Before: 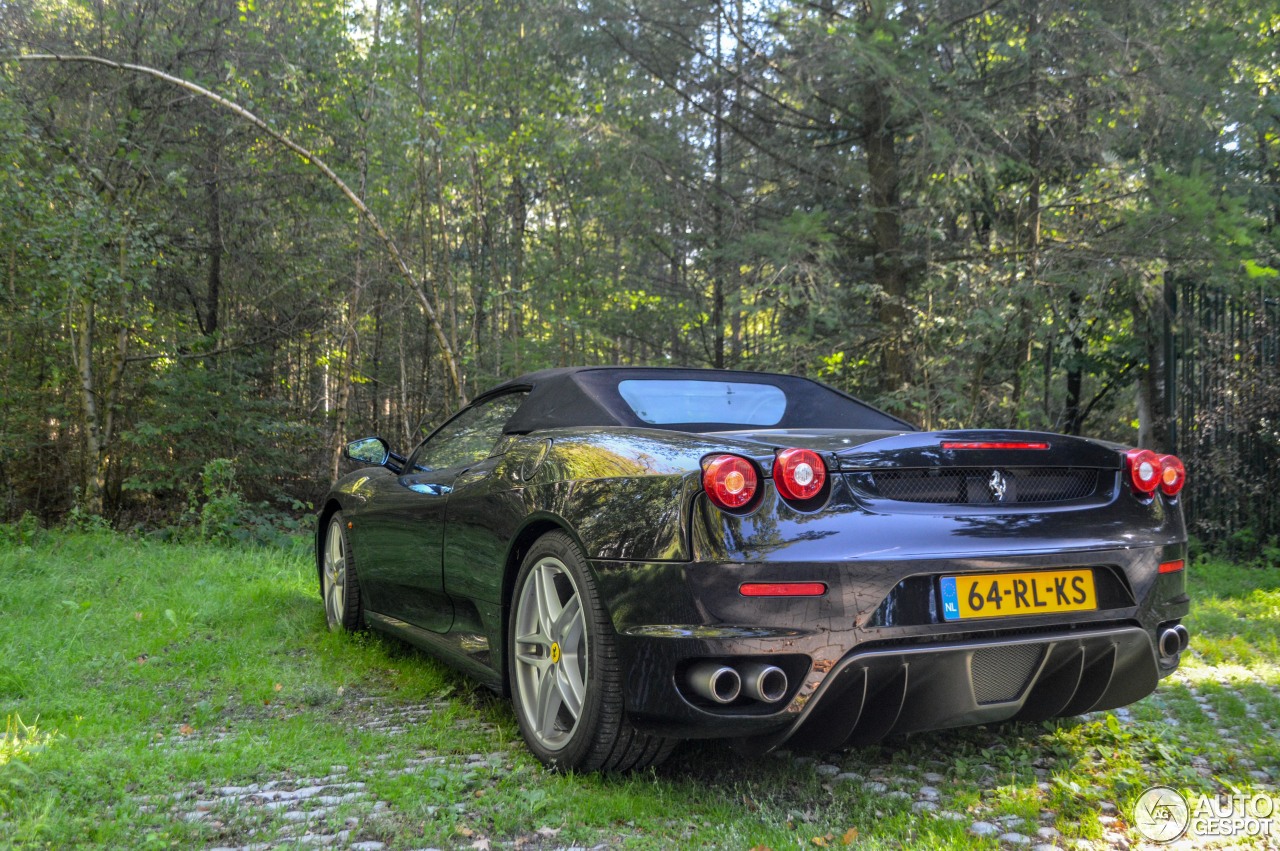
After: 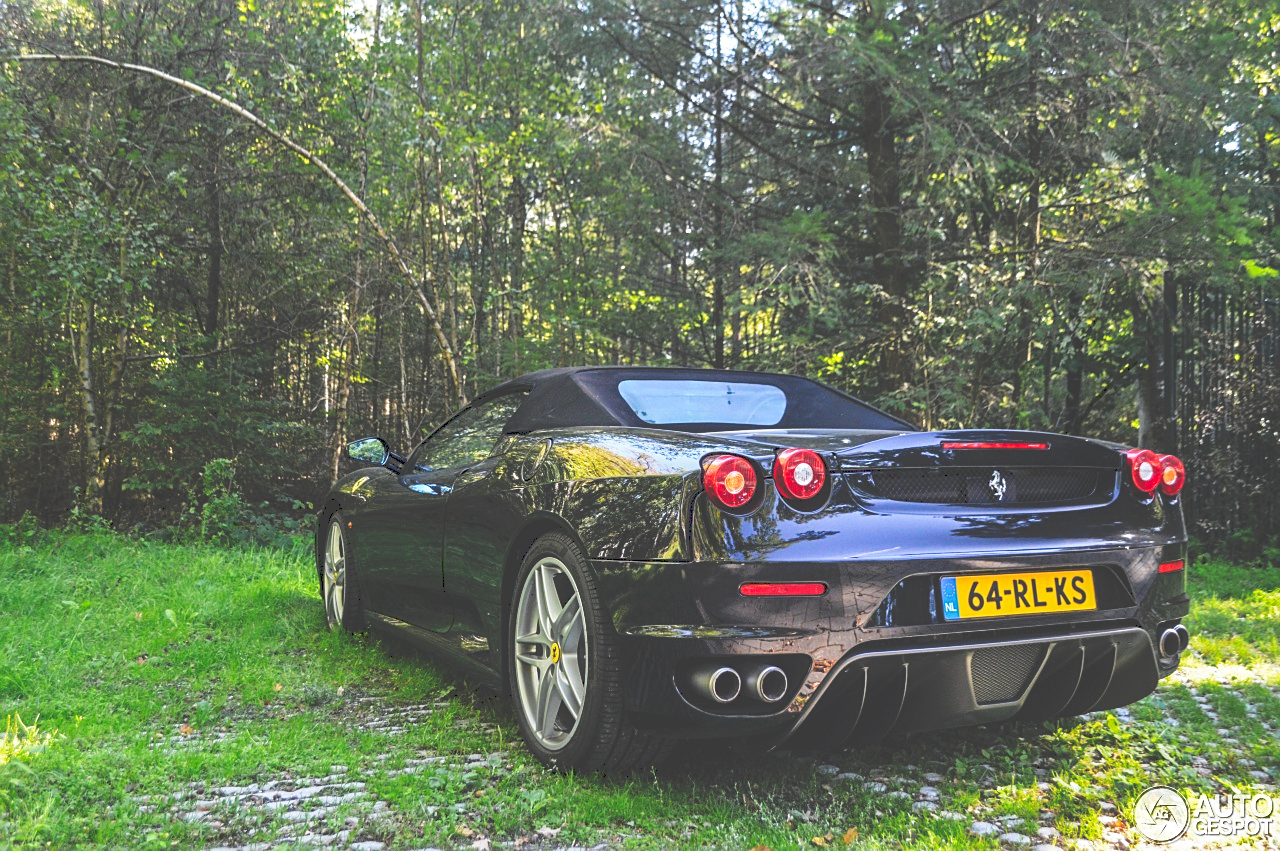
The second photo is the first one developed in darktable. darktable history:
sharpen: on, module defaults
tone curve: curves: ch0 [(0, 0) (0.003, 0.24) (0.011, 0.24) (0.025, 0.24) (0.044, 0.244) (0.069, 0.244) (0.1, 0.252) (0.136, 0.264) (0.177, 0.274) (0.224, 0.284) (0.277, 0.313) (0.335, 0.361) (0.399, 0.415) (0.468, 0.498) (0.543, 0.595) (0.623, 0.695) (0.709, 0.793) (0.801, 0.883) (0.898, 0.942) (1, 1)], preserve colors none
exposure: black level correction -0.003, exposure 0.04 EV, compensate highlight preservation false
